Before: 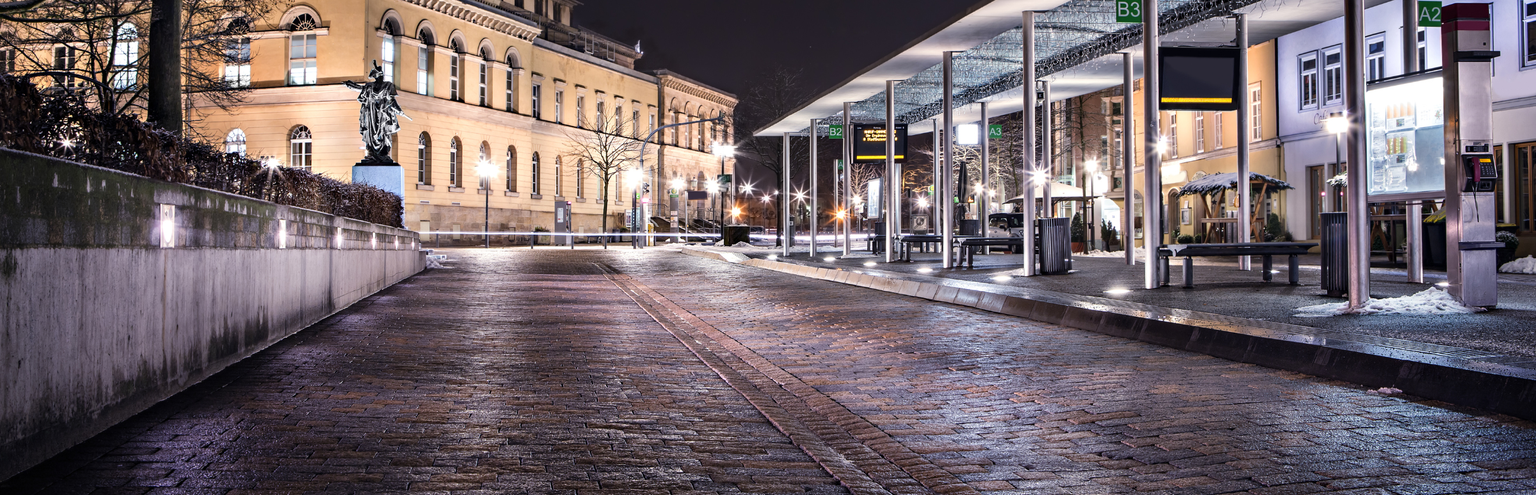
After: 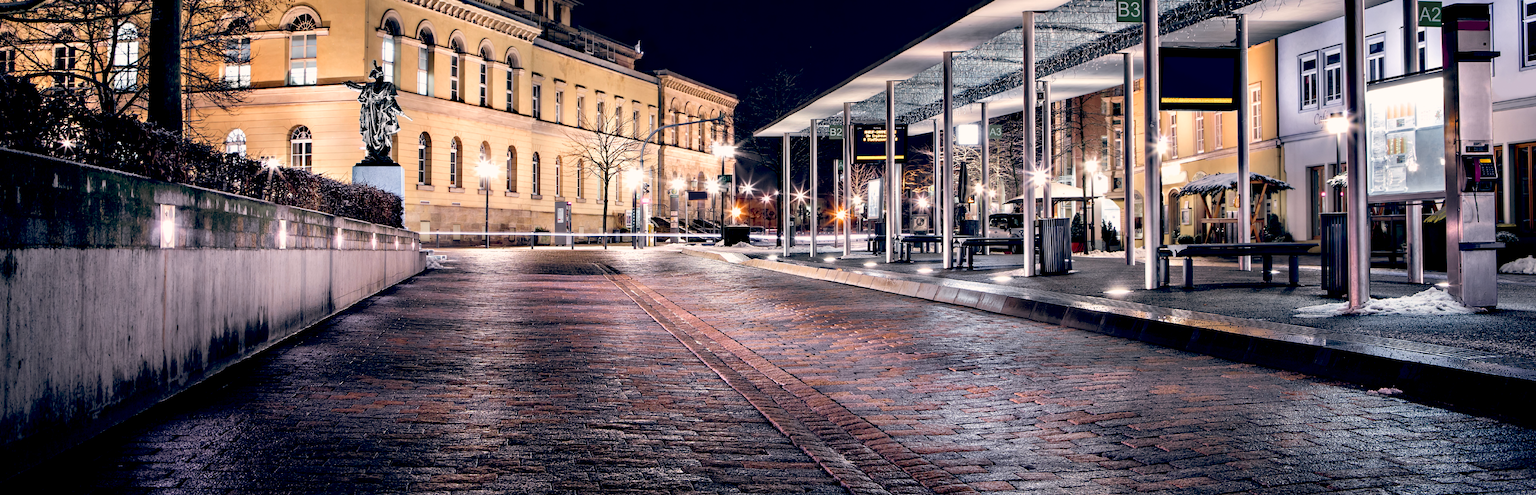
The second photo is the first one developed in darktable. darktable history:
white balance: emerald 1
color balance: lift [0.975, 0.993, 1, 1.015], gamma [1.1, 1, 1, 0.945], gain [1, 1.04, 1, 0.95]
color zones: curves: ch1 [(0, 0.679) (0.143, 0.647) (0.286, 0.261) (0.378, -0.011) (0.571, 0.396) (0.714, 0.399) (0.857, 0.406) (1, 0.679)]
